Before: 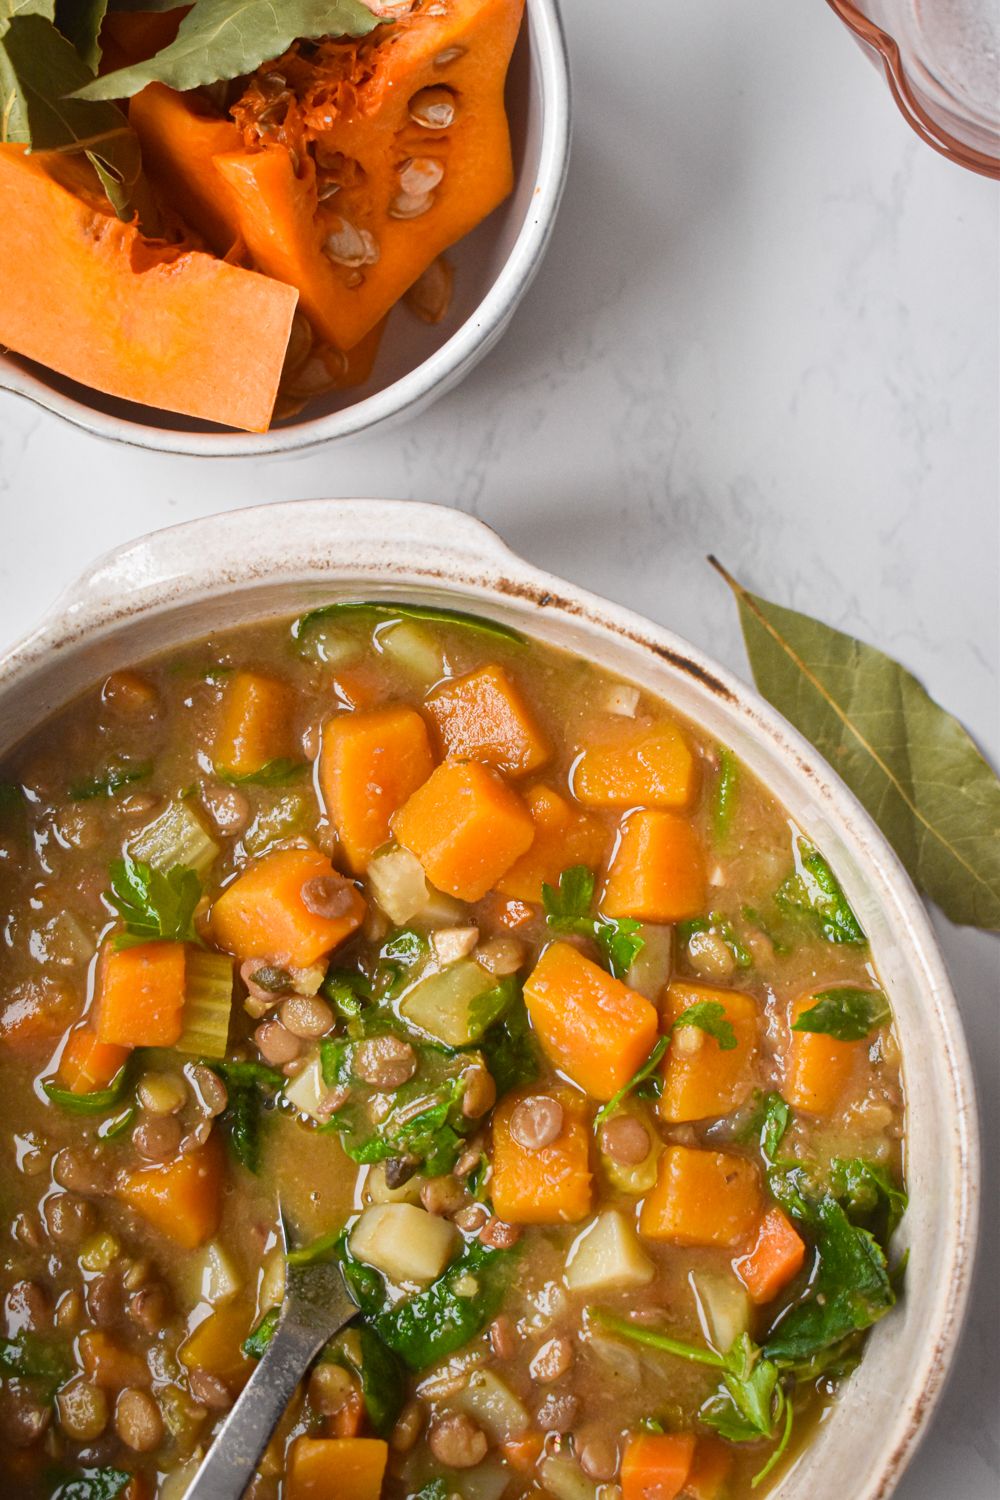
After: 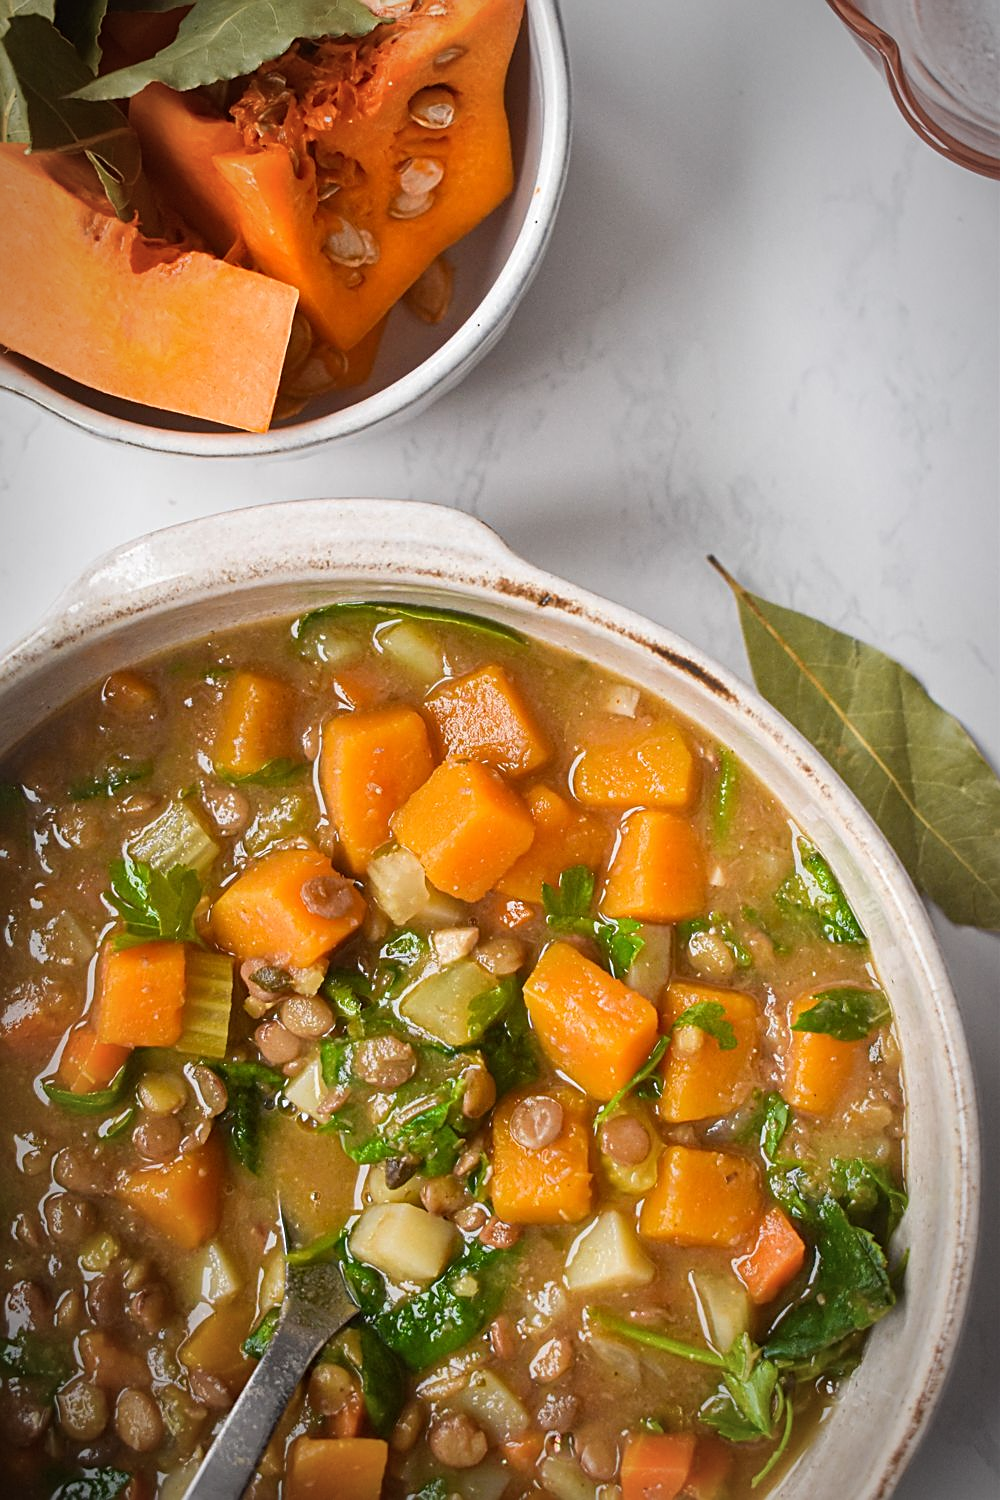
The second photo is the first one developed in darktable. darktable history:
sharpen: on, module defaults
vignetting: brightness -0.434, saturation -0.192, automatic ratio true
